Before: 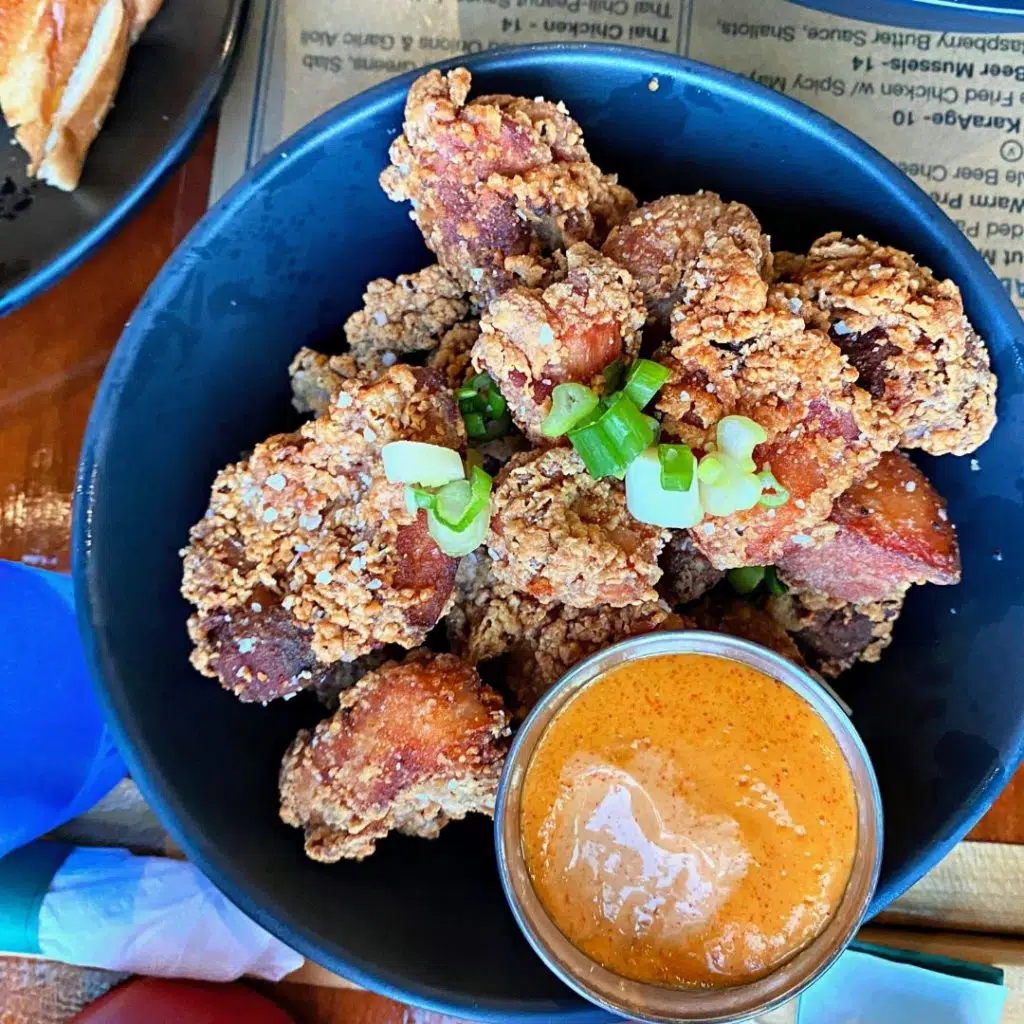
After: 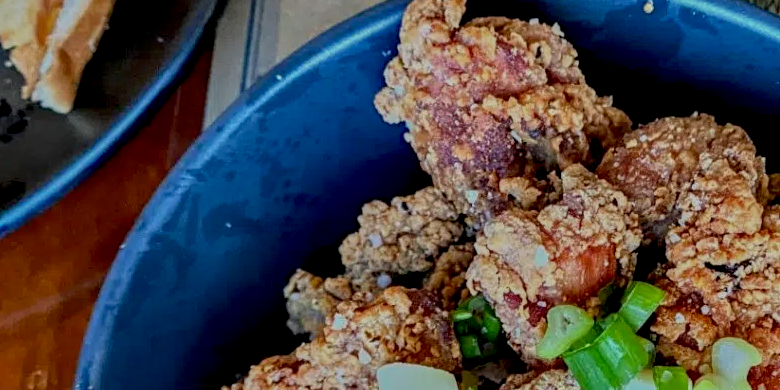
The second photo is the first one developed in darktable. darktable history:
exposure: black level correction 0.011, exposure -0.478 EV, compensate highlight preservation false
crop: left 0.579%, top 7.627%, right 23.167%, bottom 54.275%
local contrast: detail 130%
tone equalizer: -8 EV -0.002 EV, -7 EV 0.005 EV, -6 EV -0.008 EV, -5 EV 0.007 EV, -4 EV -0.042 EV, -3 EV -0.233 EV, -2 EV -0.662 EV, -1 EV -0.983 EV, +0 EV -0.969 EV, smoothing diameter 2%, edges refinement/feathering 20, mask exposure compensation -1.57 EV, filter diffusion 5
